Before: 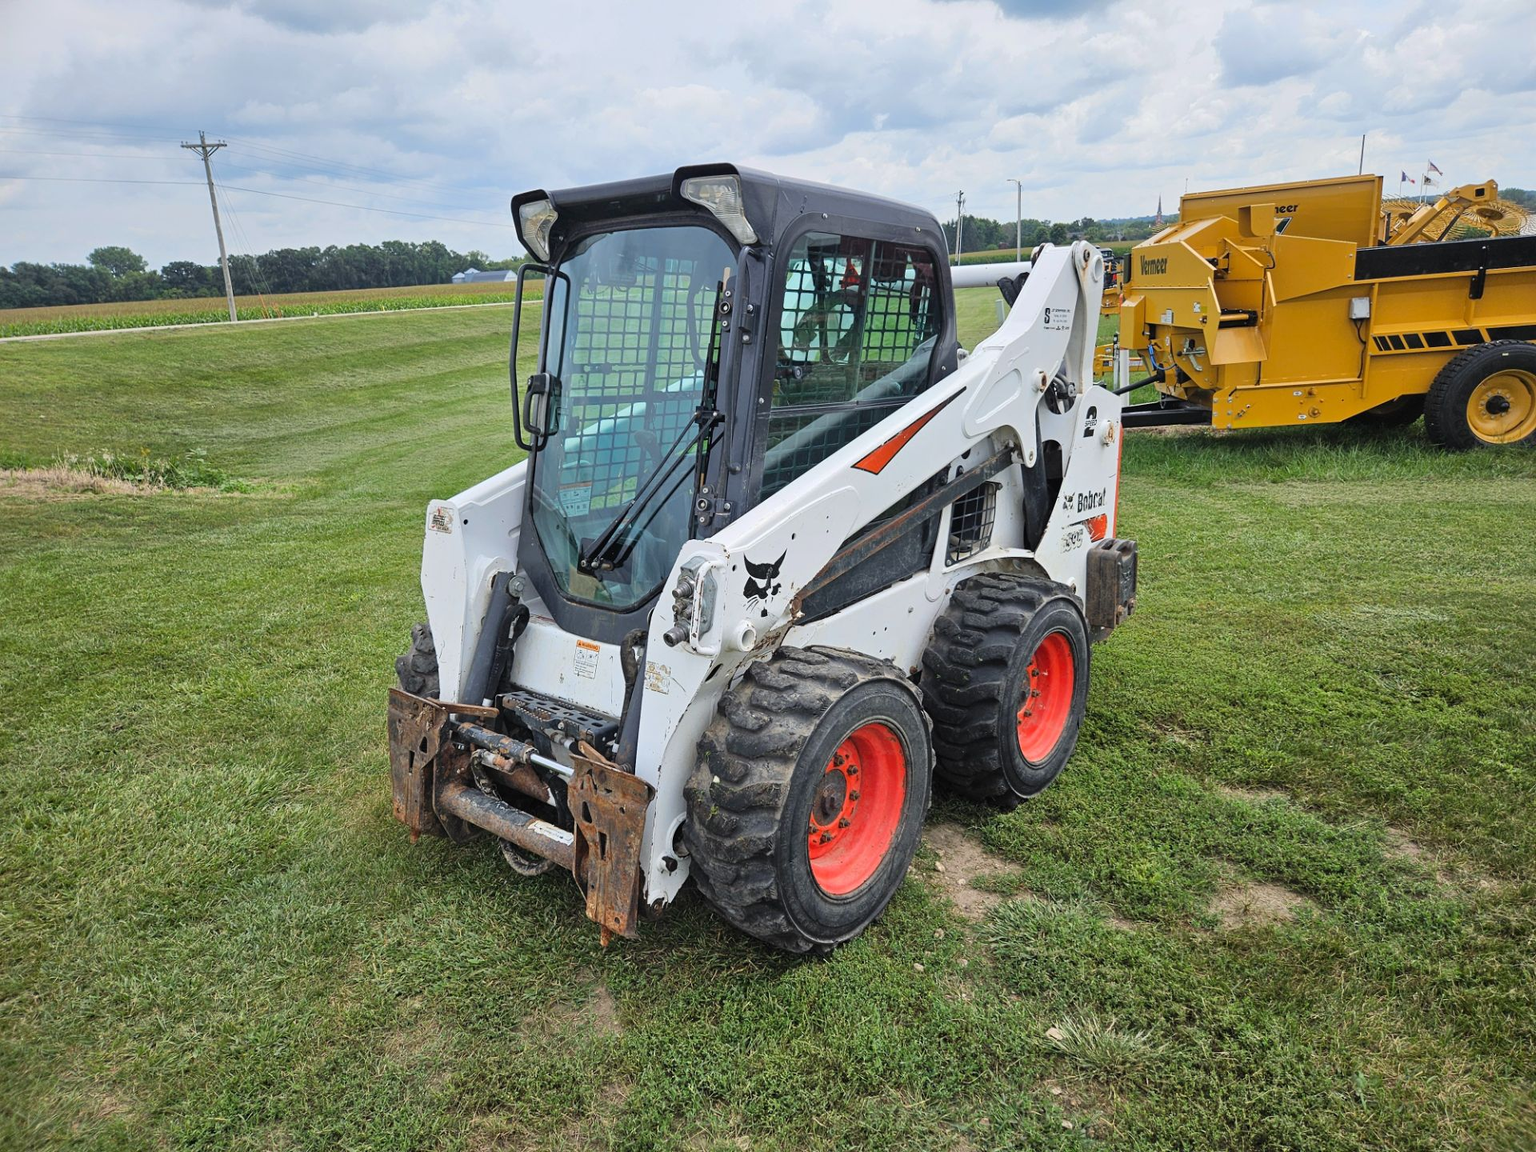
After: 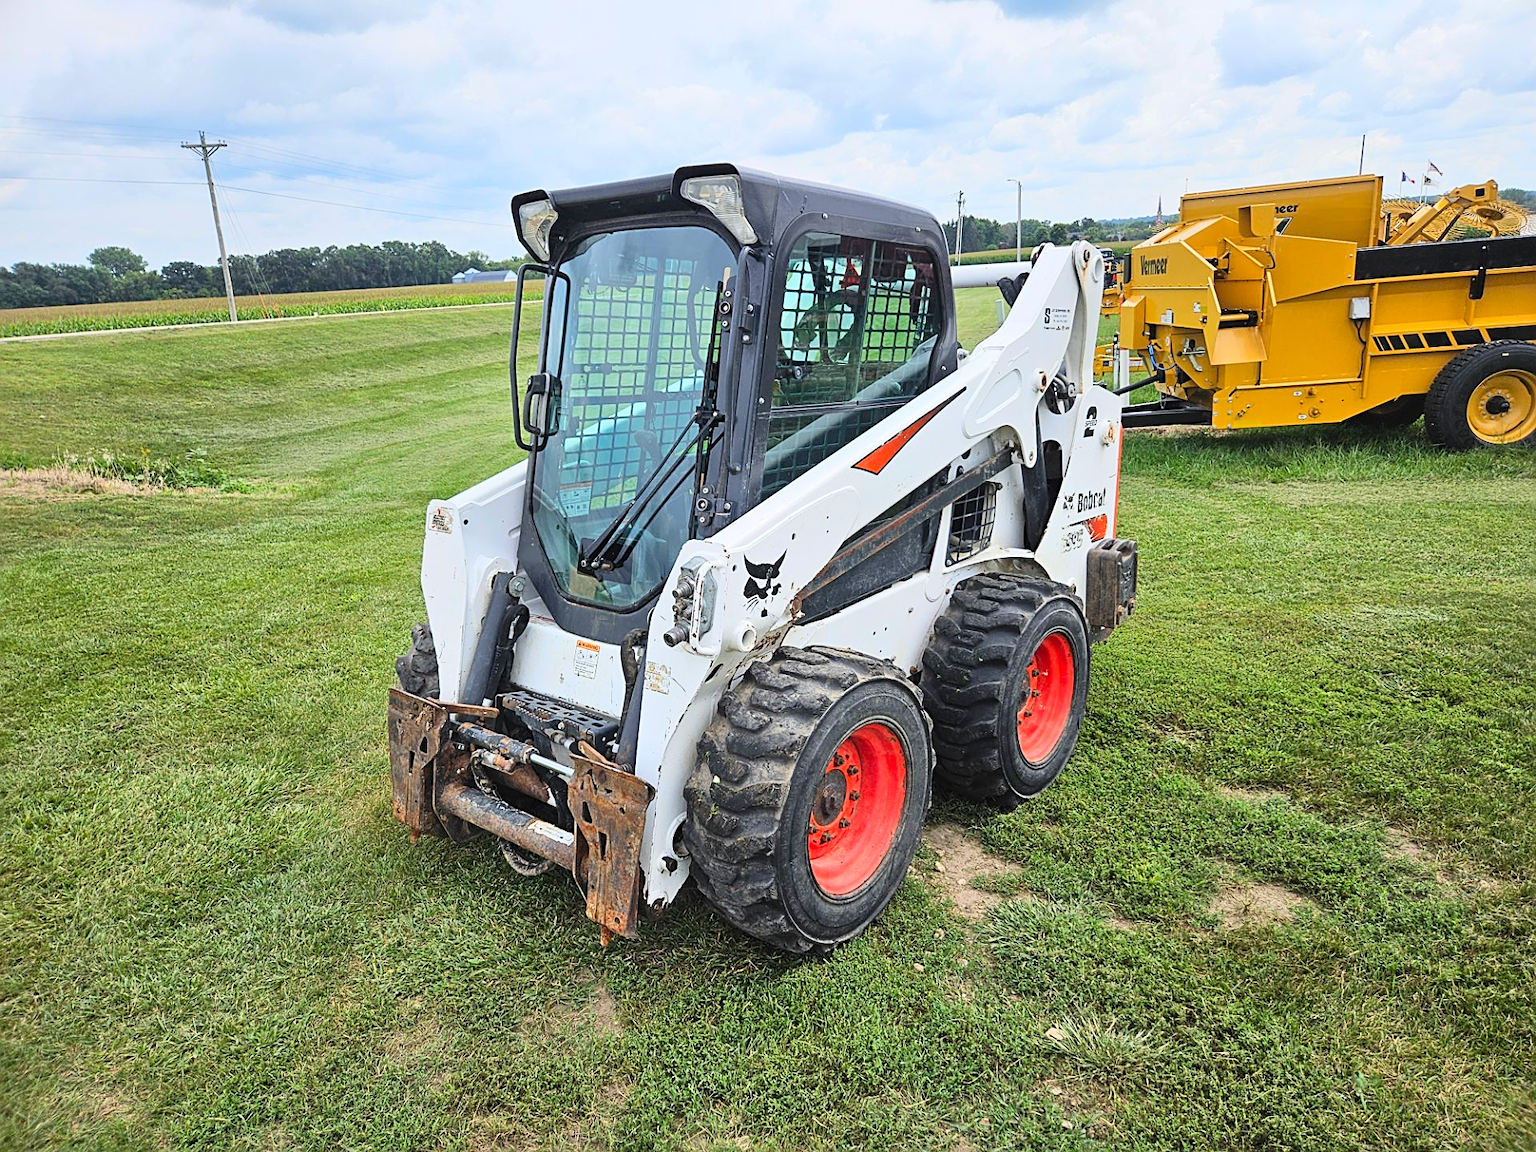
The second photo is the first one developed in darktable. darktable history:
contrast brightness saturation: contrast 0.203, brightness 0.159, saturation 0.227
sharpen: on, module defaults
